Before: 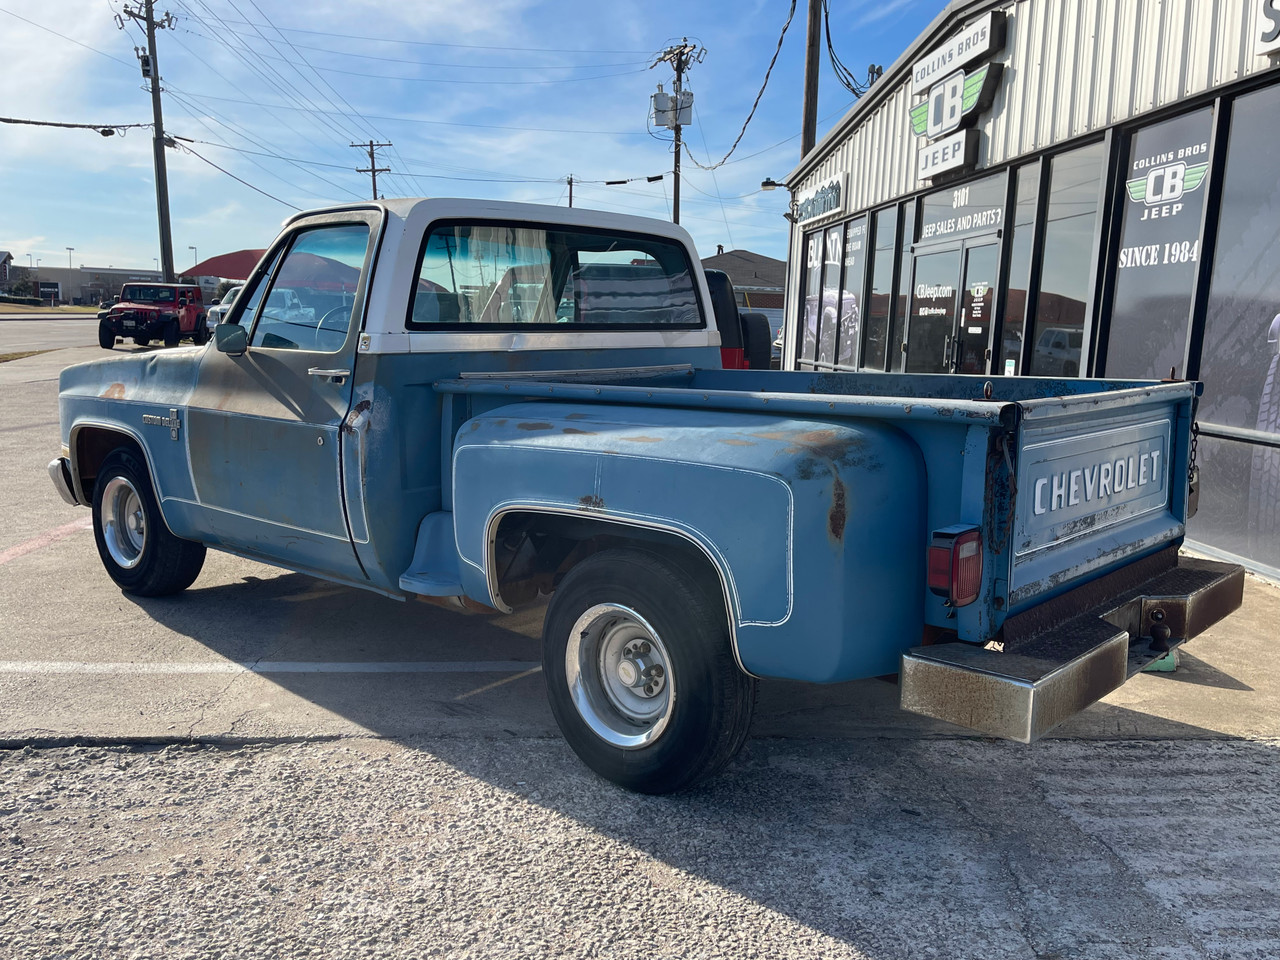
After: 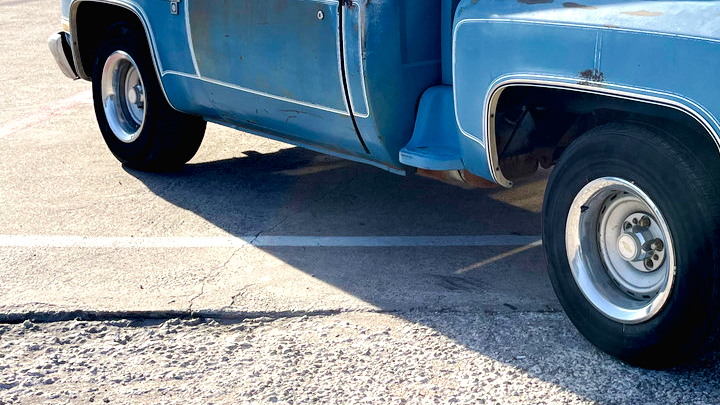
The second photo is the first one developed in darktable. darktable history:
tone curve: curves: ch0 [(0, 0.01) (0.037, 0.032) (0.131, 0.108) (0.275, 0.256) (0.483, 0.512) (0.61, 0.665) (0.696, 0.742) (0.792, 0.819) (0.911, 0.925) (0.997, 0.995)]; ch1 [(0, 0) (0.308, 0.29) (0.425, 0.411) (0.492, 0.488) (0.507, 0.503) (0.53, 0.532) (0.573, 0.586) (0.683, 0.702) (0.746, 0.77) (1, 1)]; ch2 [(0, 0) (0.246, 0.233) (0.36, 0.352) (0.415, 0.415) (0.485, 0.487) (0.502, 0.504) (0.525, 0.518) (0.539, 0.539) (0.587, 0.594) (0.636, 0.652) (0.711, 0.729) (0.845, 0.855) (0.998, 0.977)], preserve colors none
crop: top 44.46%, right 43.137%, bottom 12.986%
exposure: black level correction 0.012, exposure 0.702 EV, compensate exposure bias true, compensate highlight preservation false
velvia: on, module defaults
